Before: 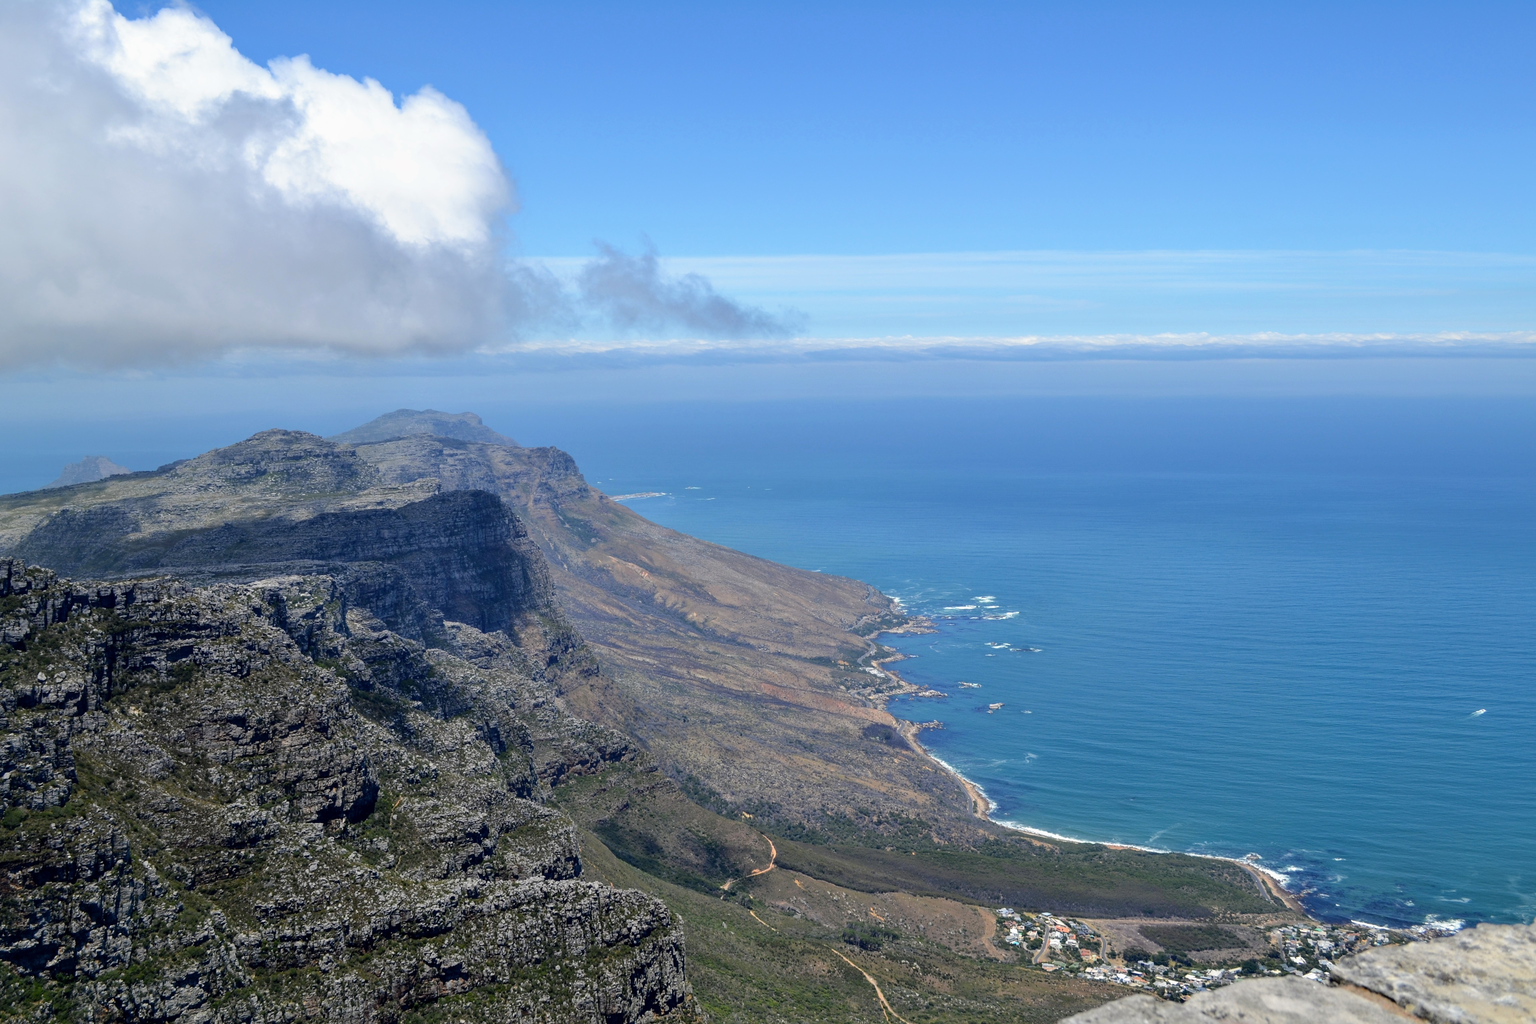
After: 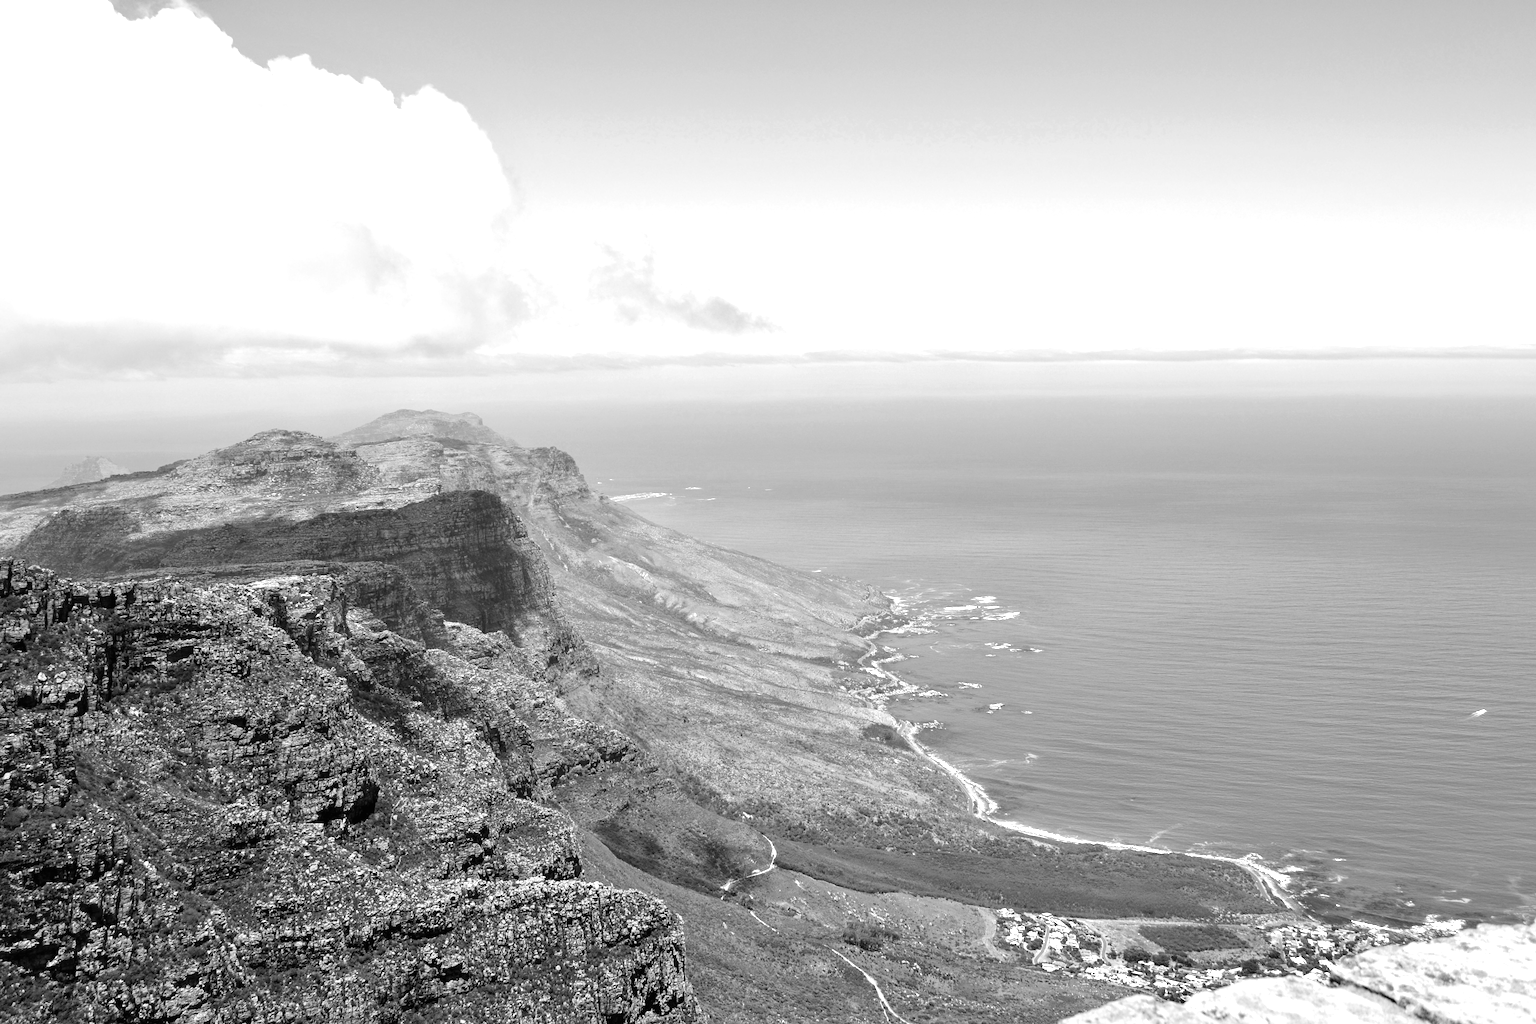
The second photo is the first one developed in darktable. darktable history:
white balance: red 1.123, blue 0.83
monochrome: a -3.63, b -0.465
color balance rgb: perceptual saturation grading › global saturation 20%, global vibrance 20%
exposure: black level correction 0, exposure 1.1 EV, compensate highlight preservation false
